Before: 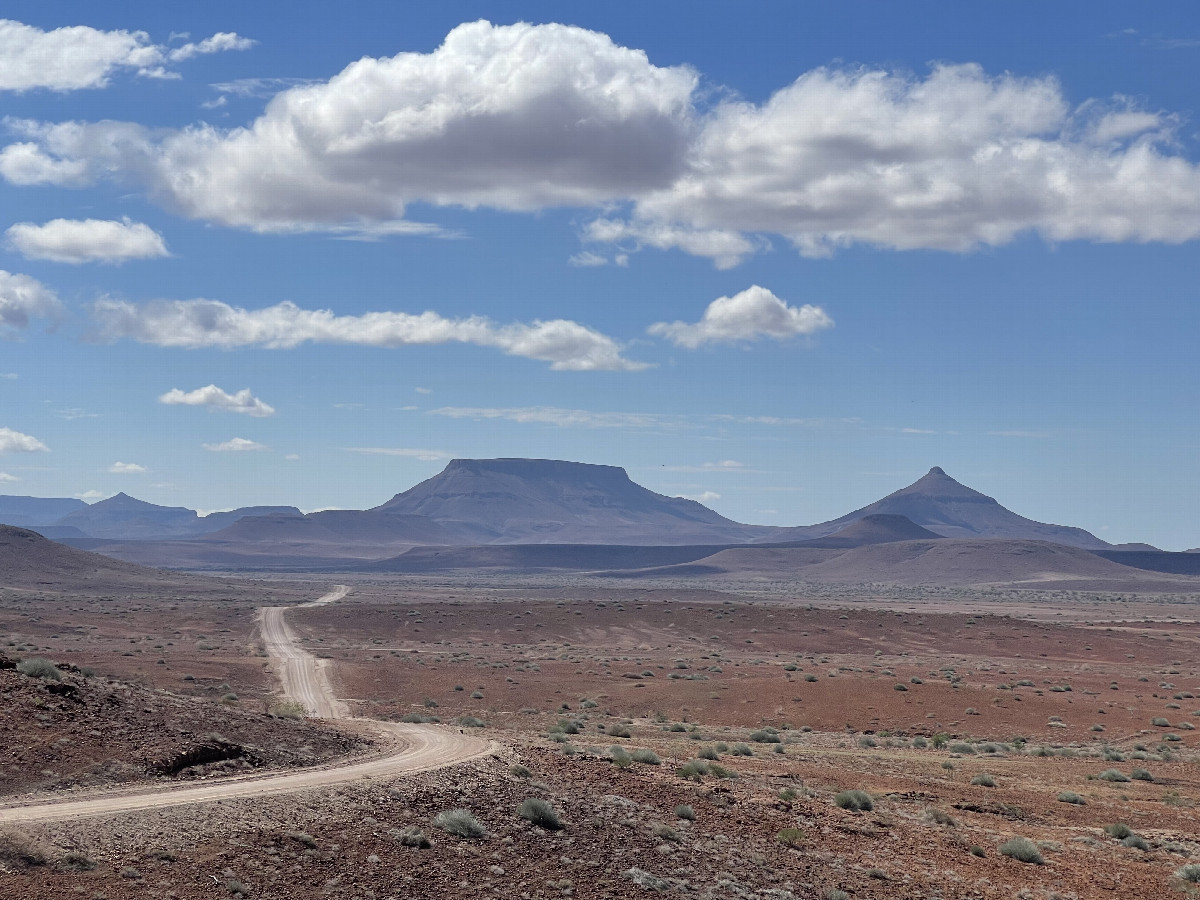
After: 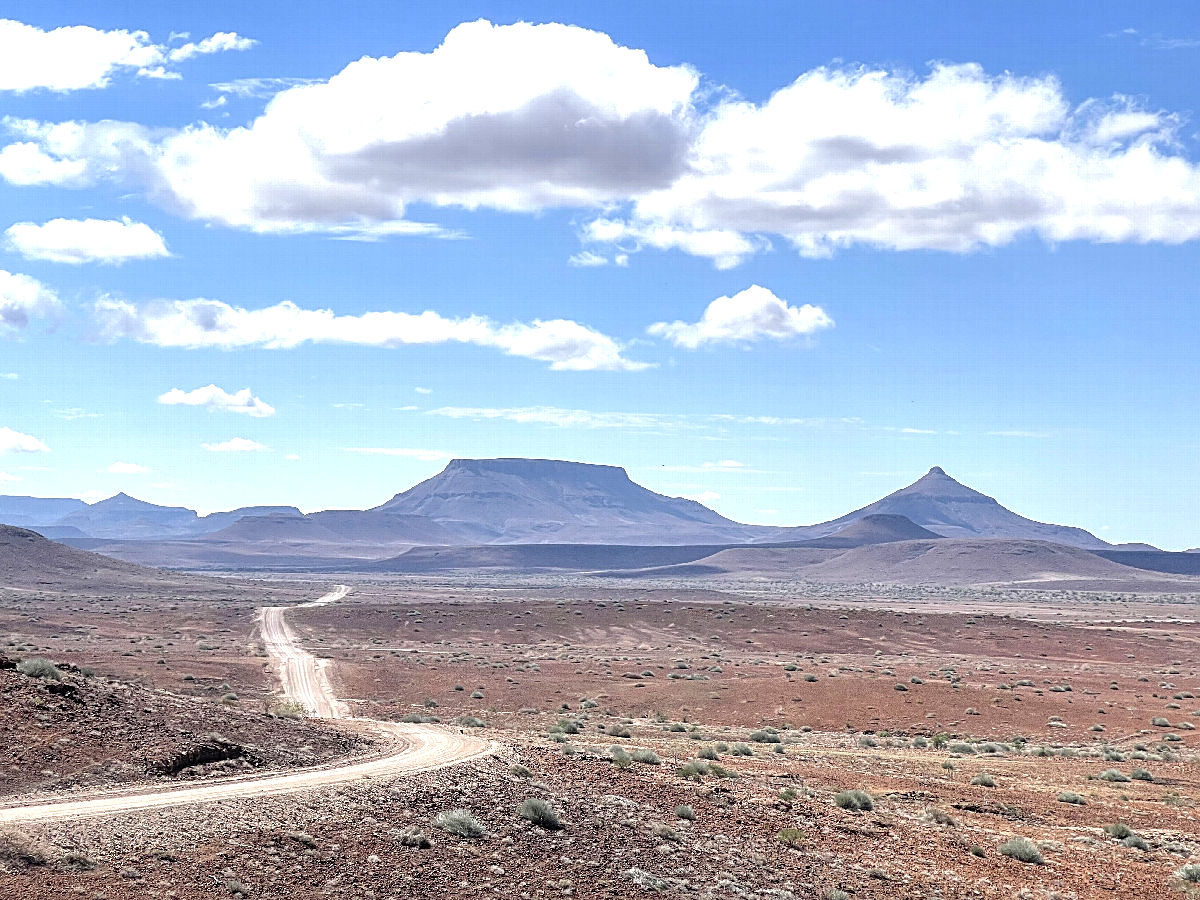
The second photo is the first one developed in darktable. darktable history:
local contrast: on, module defaults
sharpen: on, module defaults
exposure: black level correction 0.001, exposure 1.05 EV, compensate exposure bias true, compensate highlight preservation false
